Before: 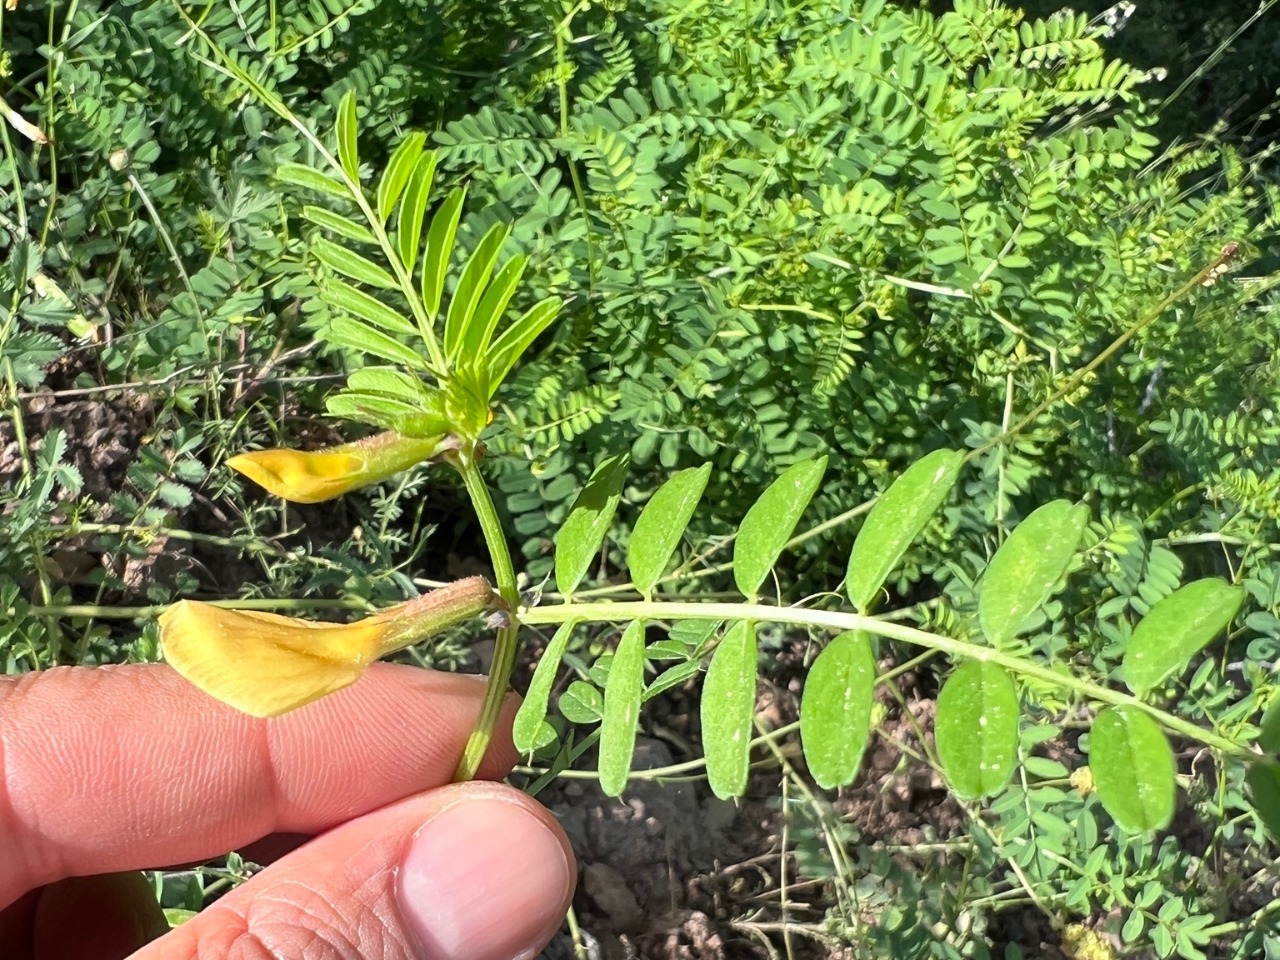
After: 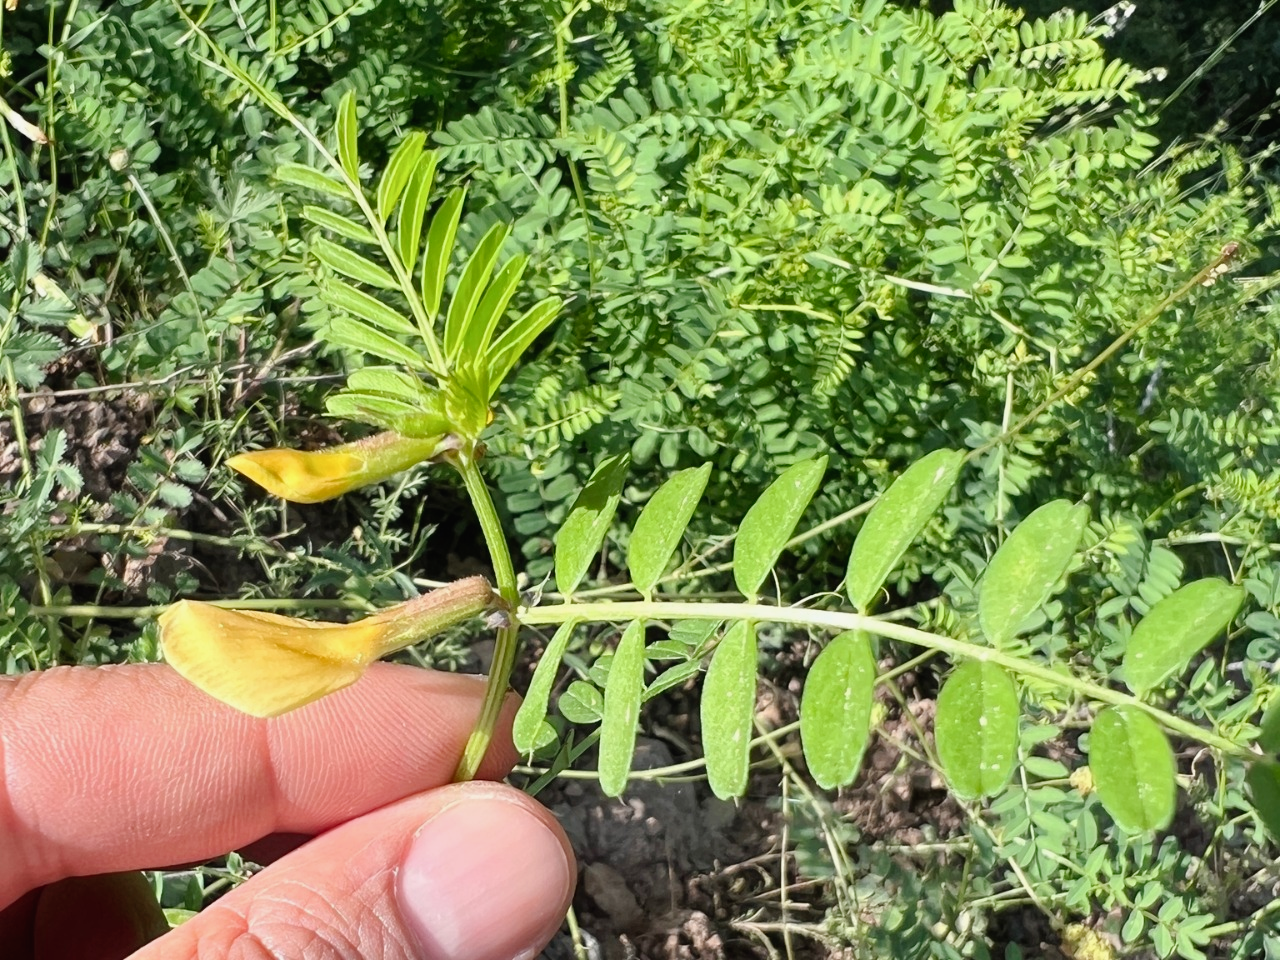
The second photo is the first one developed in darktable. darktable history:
tone curve: curves: ch0 [(0, 0.013) (0.036, 0.035) (0.274, 0.288) (0.504, 0.536) (0.844, 0.84) (1, 0.97)]; ch1 [(0, 0) (0.389, 0.403) (0.462, 0.48) (0.499, 0.5) (0.524, 0.529) (0.567, 0.603) (0.626, 0.651) (0.749, 0.781) (1, 1)]; ch2 [(0, 0) (0.464, 0.478) (0.5, 0.501) (0.533, 0.539) (0.599, 0.6) (0.704, 0.732) (1, 1)], preserve colors none
